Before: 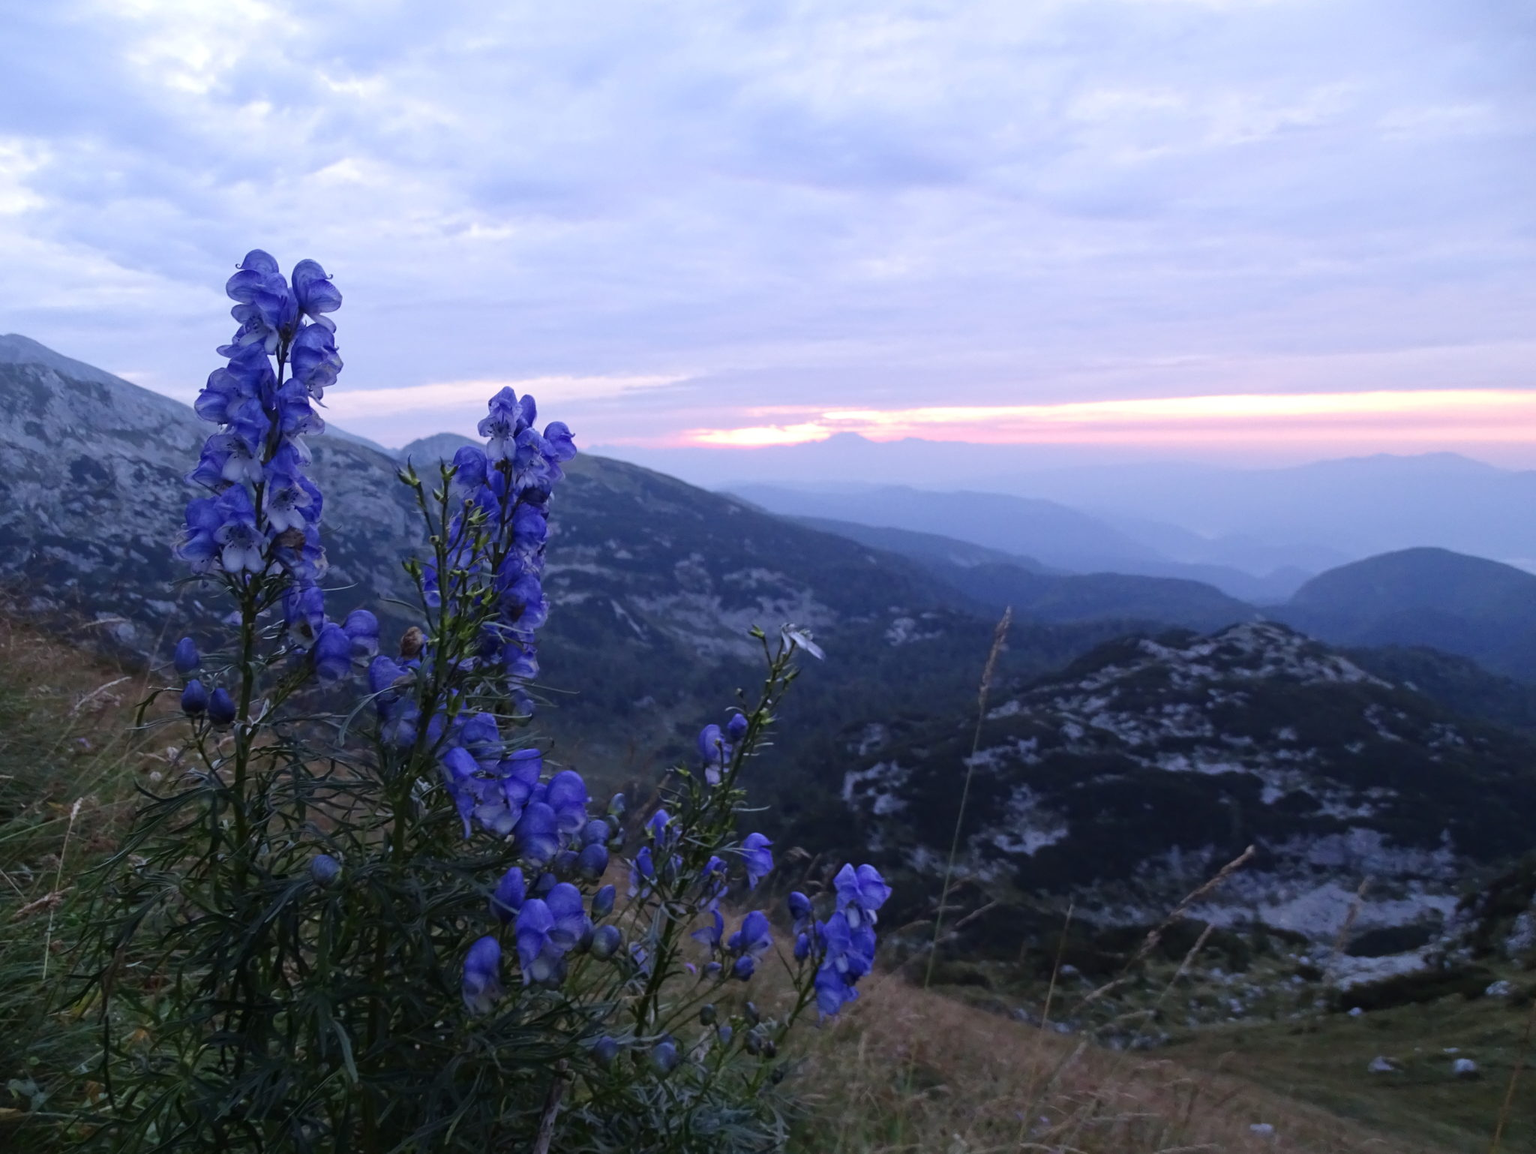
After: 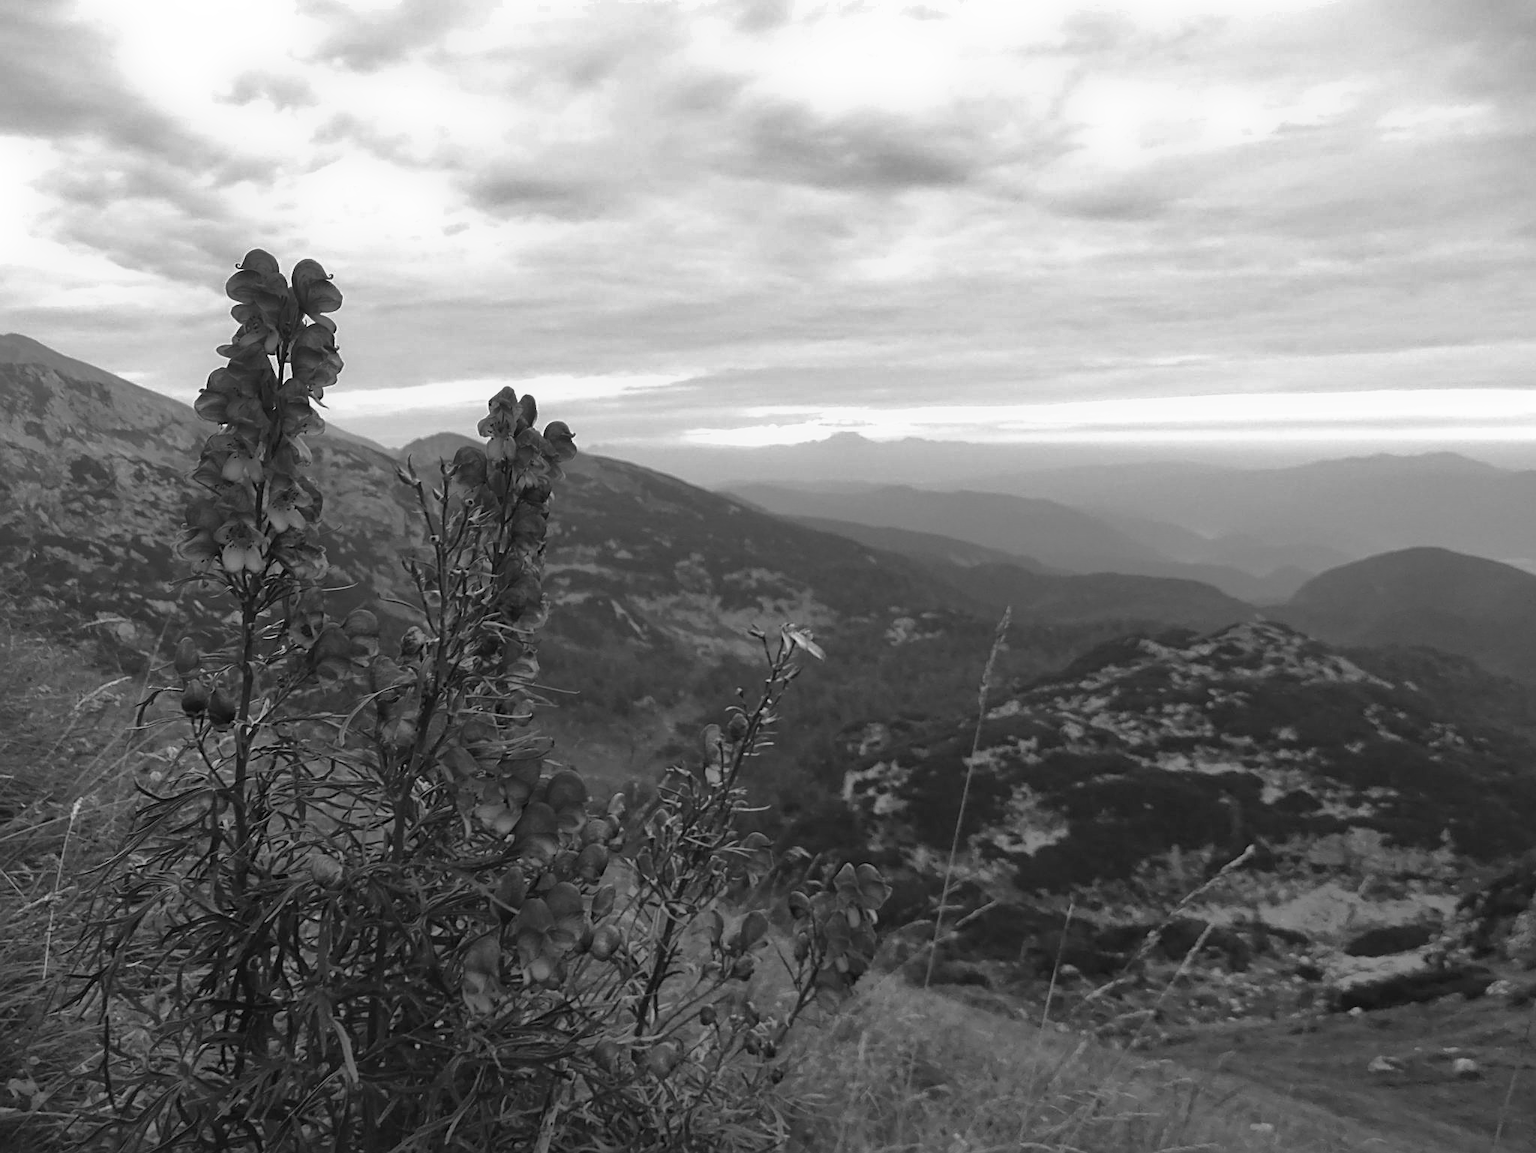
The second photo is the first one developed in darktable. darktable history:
shadows and highlights: on, module defaults
exposure: black level correction 0, exposure 0.5 EV, compensate highlight preservation false
sharpen: on, module defaults
white balance: red 0.925, blue 1.046
monochrome: a 0, b 0, size 0.5, highlights 0.57
